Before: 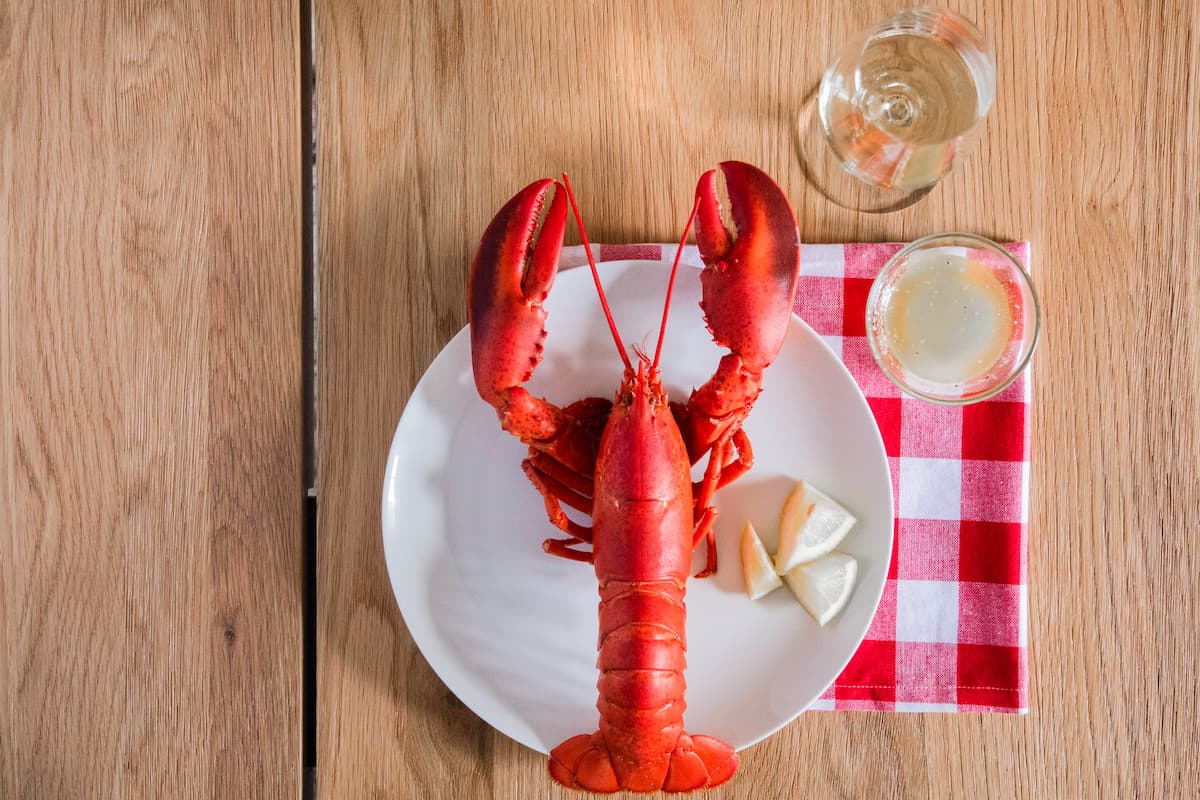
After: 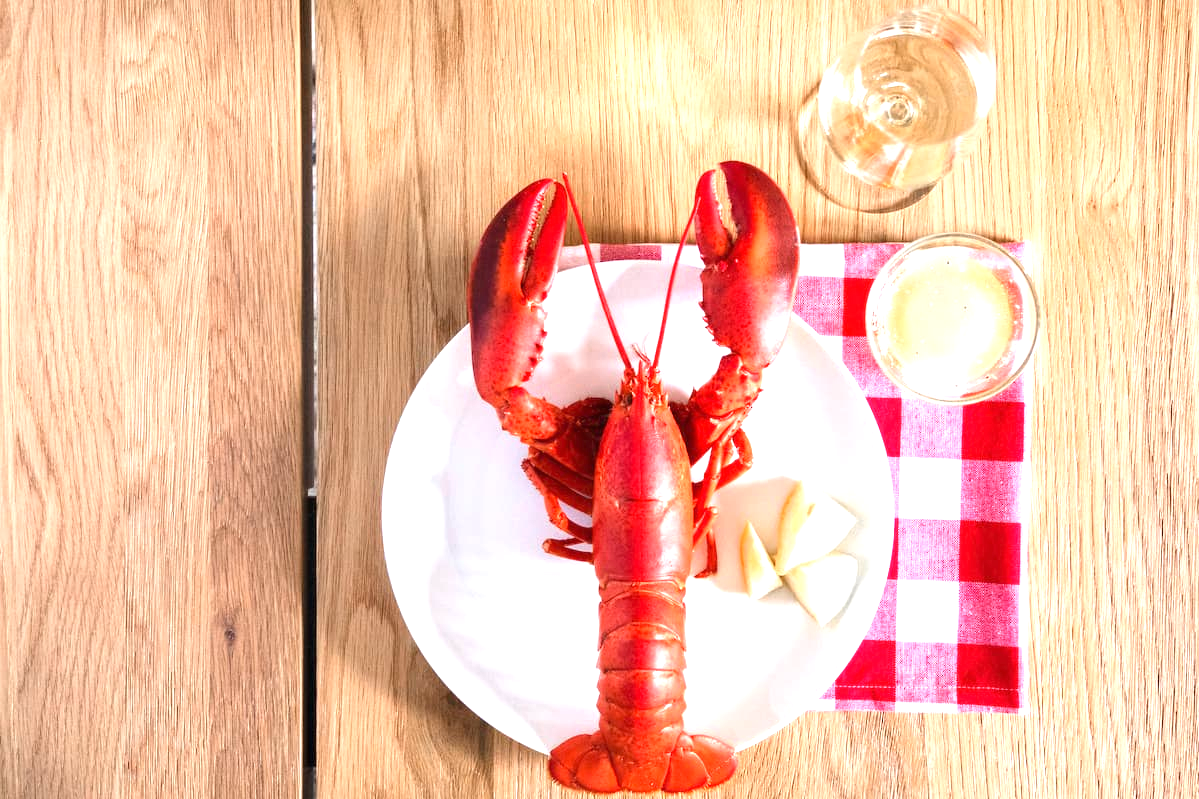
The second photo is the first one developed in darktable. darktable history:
tone equalizer: edges refinement/feathering 500, mask exposure compensation -1.57 EV, preserve details no
vignetting: fall-off start 116.27%, fall-off radius 59.52%, brightness -0.244, saturation 0.148, unbound false
crop: left 0.063%
exposure: black level correction 0, exposure 1.2 EV, compensate exposure bias true, compensate highlight preservation false
